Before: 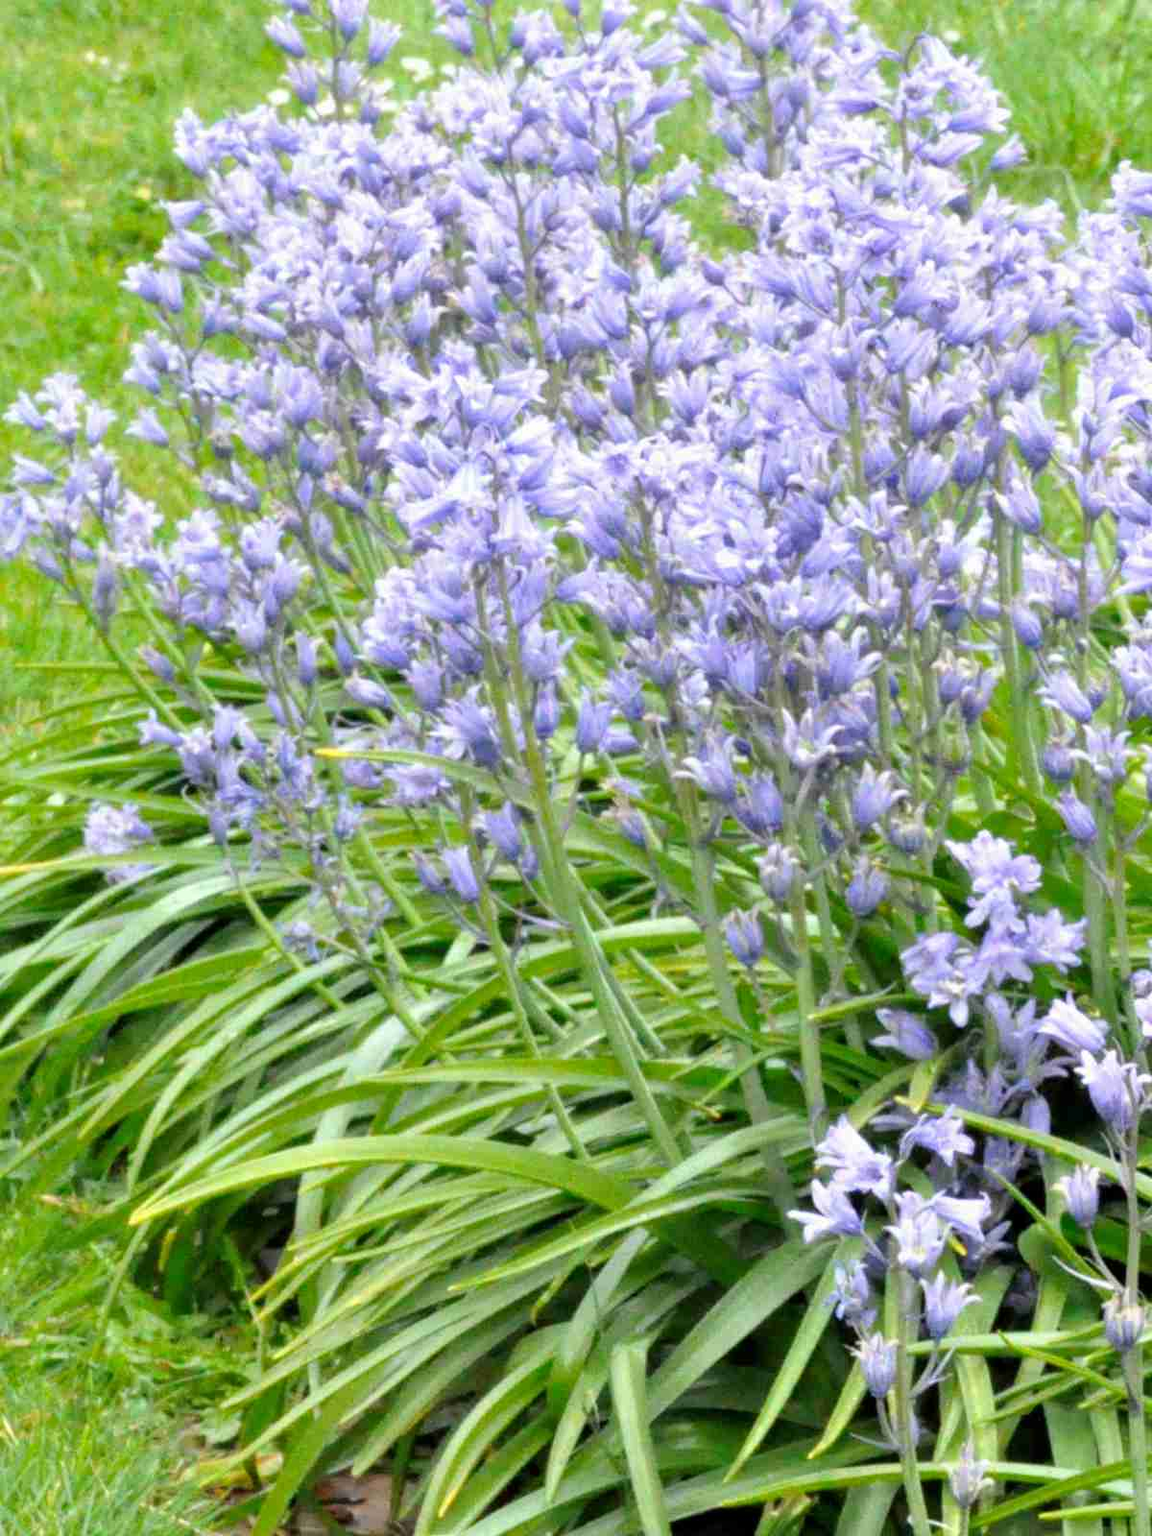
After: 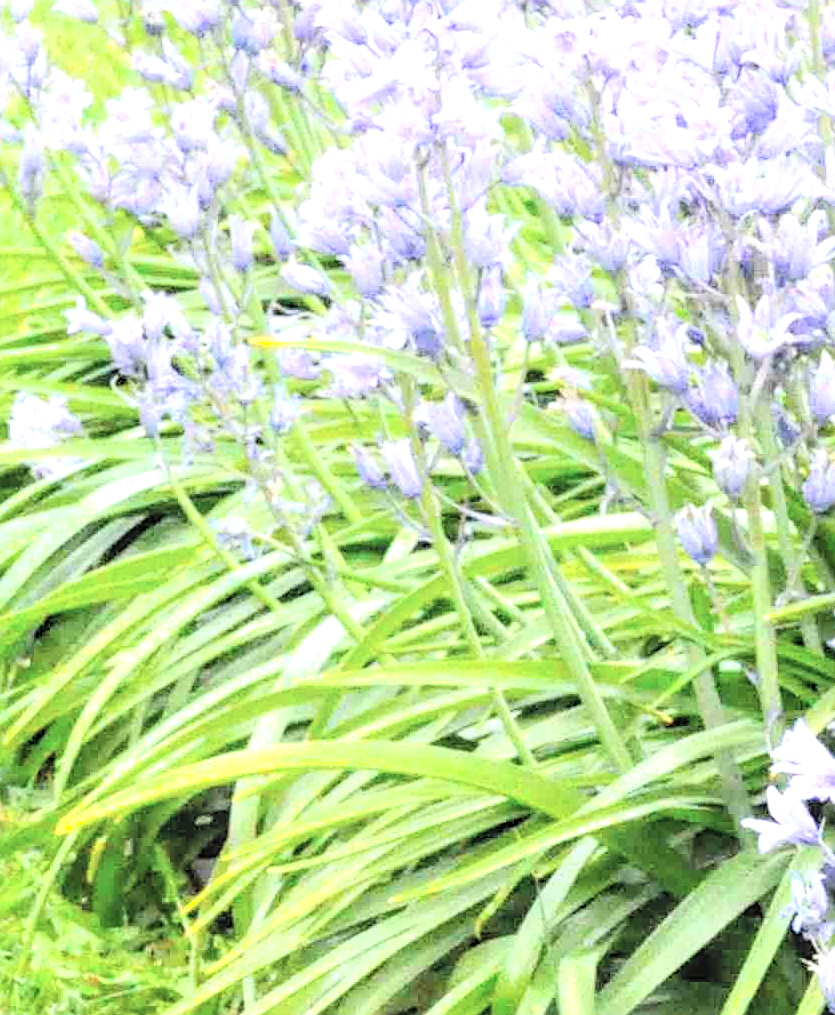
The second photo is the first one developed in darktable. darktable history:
tone equalizer: -8 EV -0.763 EV, -7 EV -0.694 EV, -6 EV -0.637 EV, -5 EV -0.363 EV, -3 EV 0.392 EV, -2 EV 0.6 EV, -1 EV 0.698 EV, +0 EV 0.735 EV
sharpen: on, module defaults
crop: left 6.521%, top 27.648%, right 23.885%, bottom 8.87%
contrast brightness saturation: brightness 0.288
local contrast: on, module defaults
shadows and highlights: shadows -1.79, highlights 41.93
